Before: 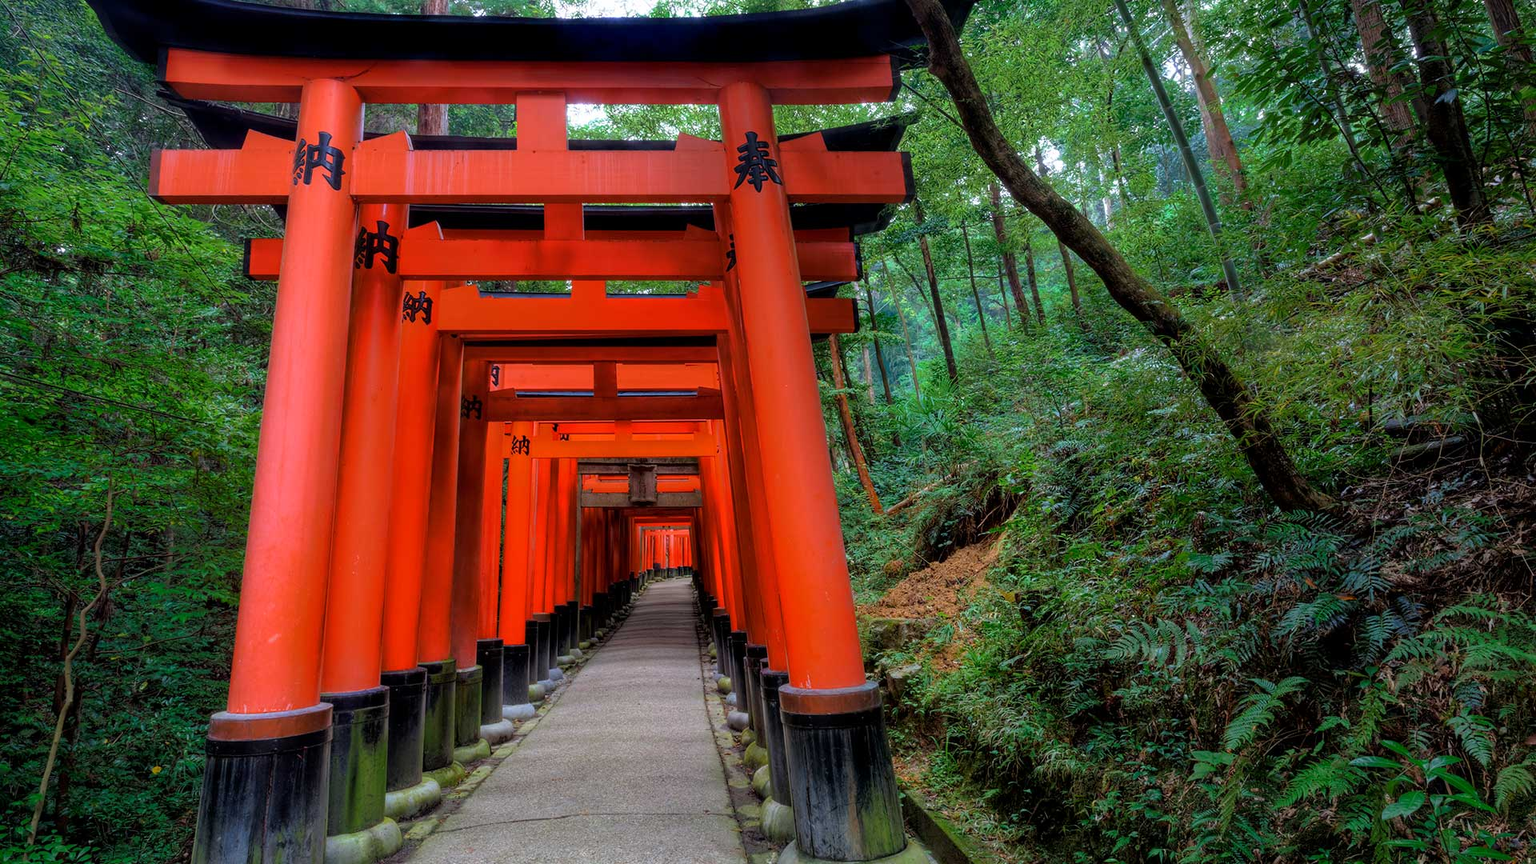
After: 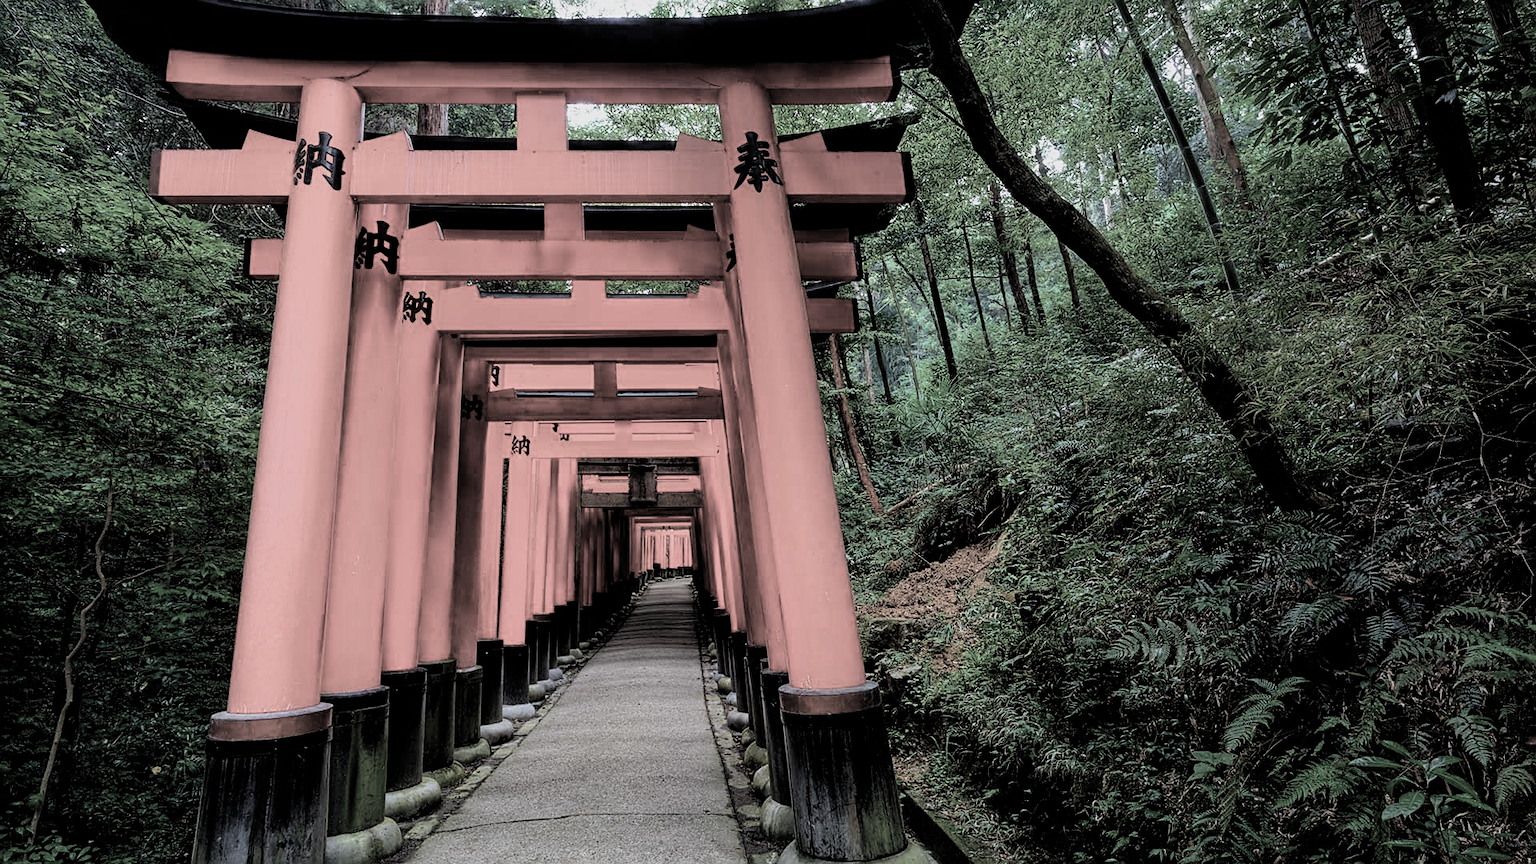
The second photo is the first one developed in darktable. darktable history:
filmic rgb: black relative exposure -5.11 EV, white relative exposure 3.95 EV, hardness 2.89, contrast 1.392, highlights saturation mix -29.85%, color science v4 (2020)
sharpen: on, module defaults
